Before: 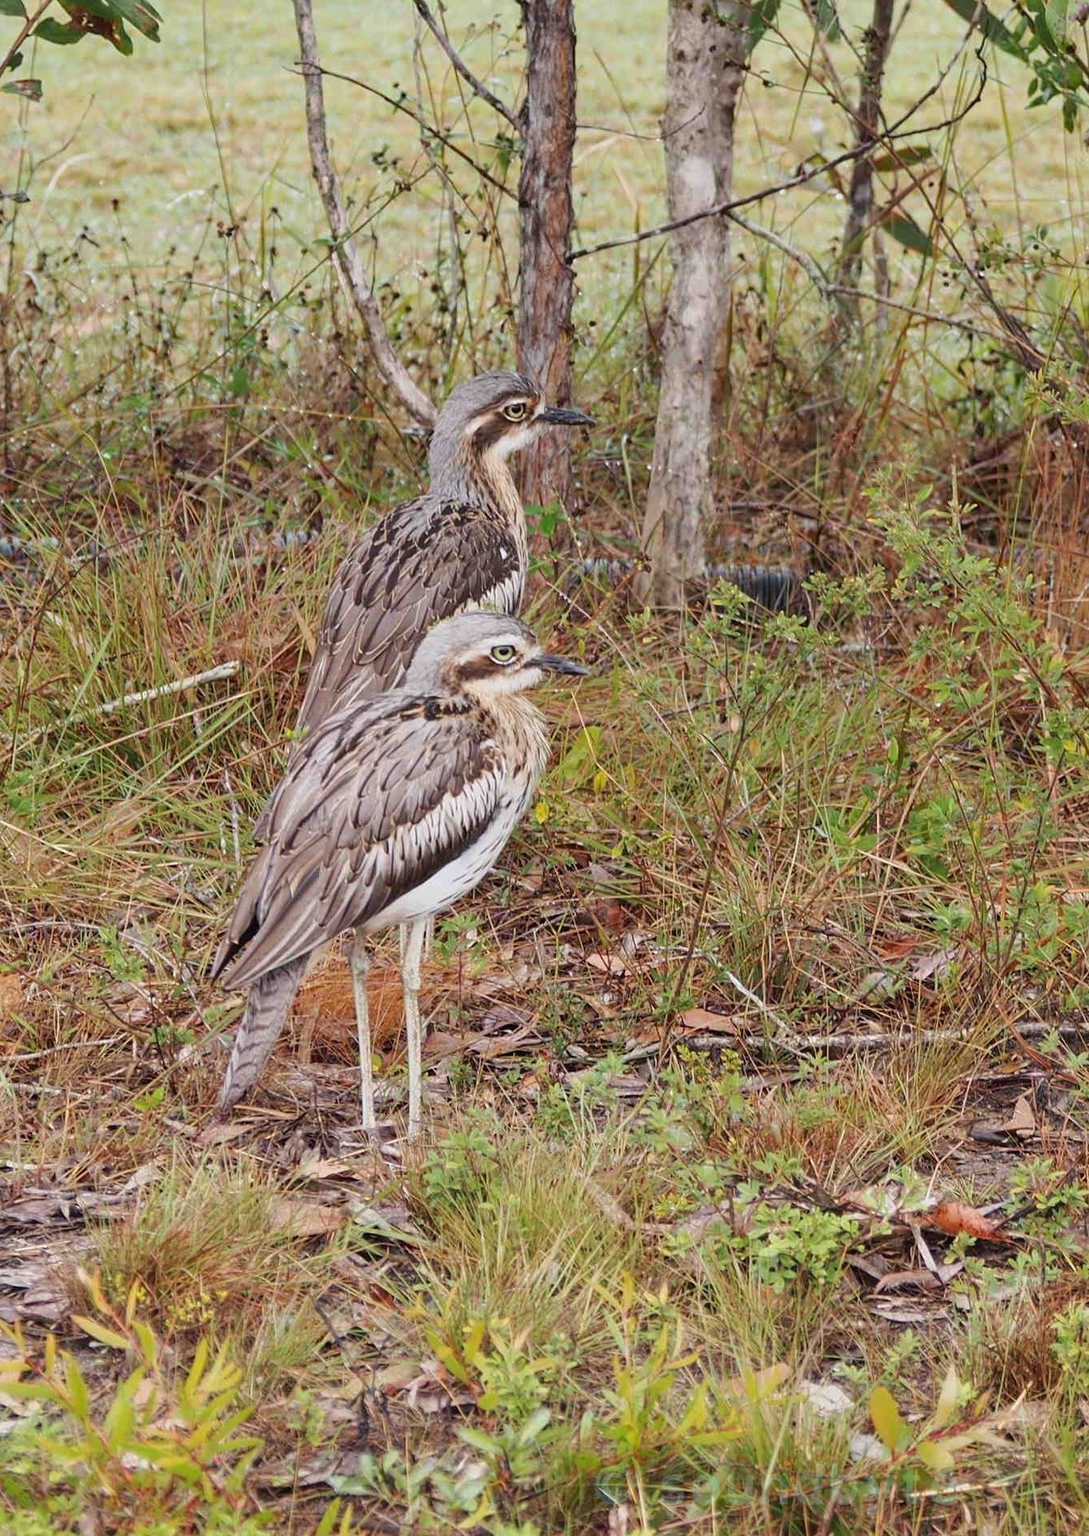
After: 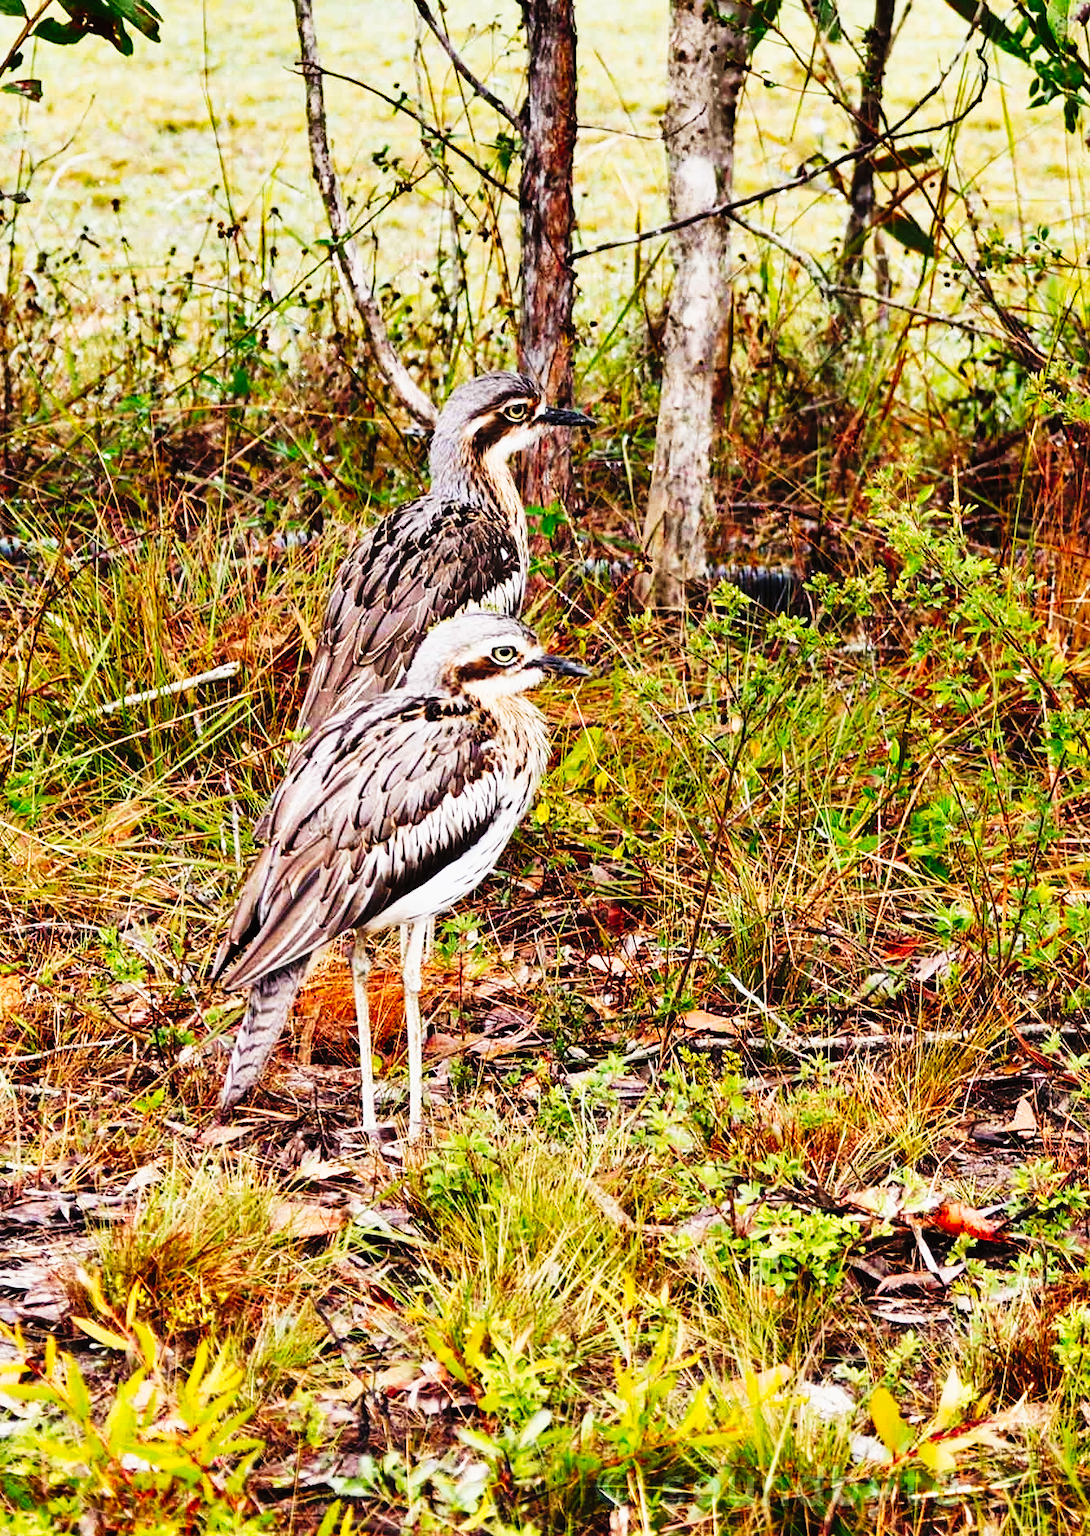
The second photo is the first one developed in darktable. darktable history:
crop: bottom 0.074%
shadows and highlights: soften with gaussian
tone curve: curves: ch0 [(0, 0) (0.003, 0.01) (0.011, 0.01) (0.025, 0.011) (0.044, 0.014) (0.069, 0.018) (0.1, 0.022) (0.136, 0.026) (0.177, 0.035) (0.224, 0.051) (0.277, 0.085) (0.335, 0.158) (0.399, 0.299) (0.468, 0.457) (0.543, 0.634) (0.623, 0.801) (0.709, 0.904) (0.801, 0.963) (0.898, 0.986) (1, 1)], preserve colors none
